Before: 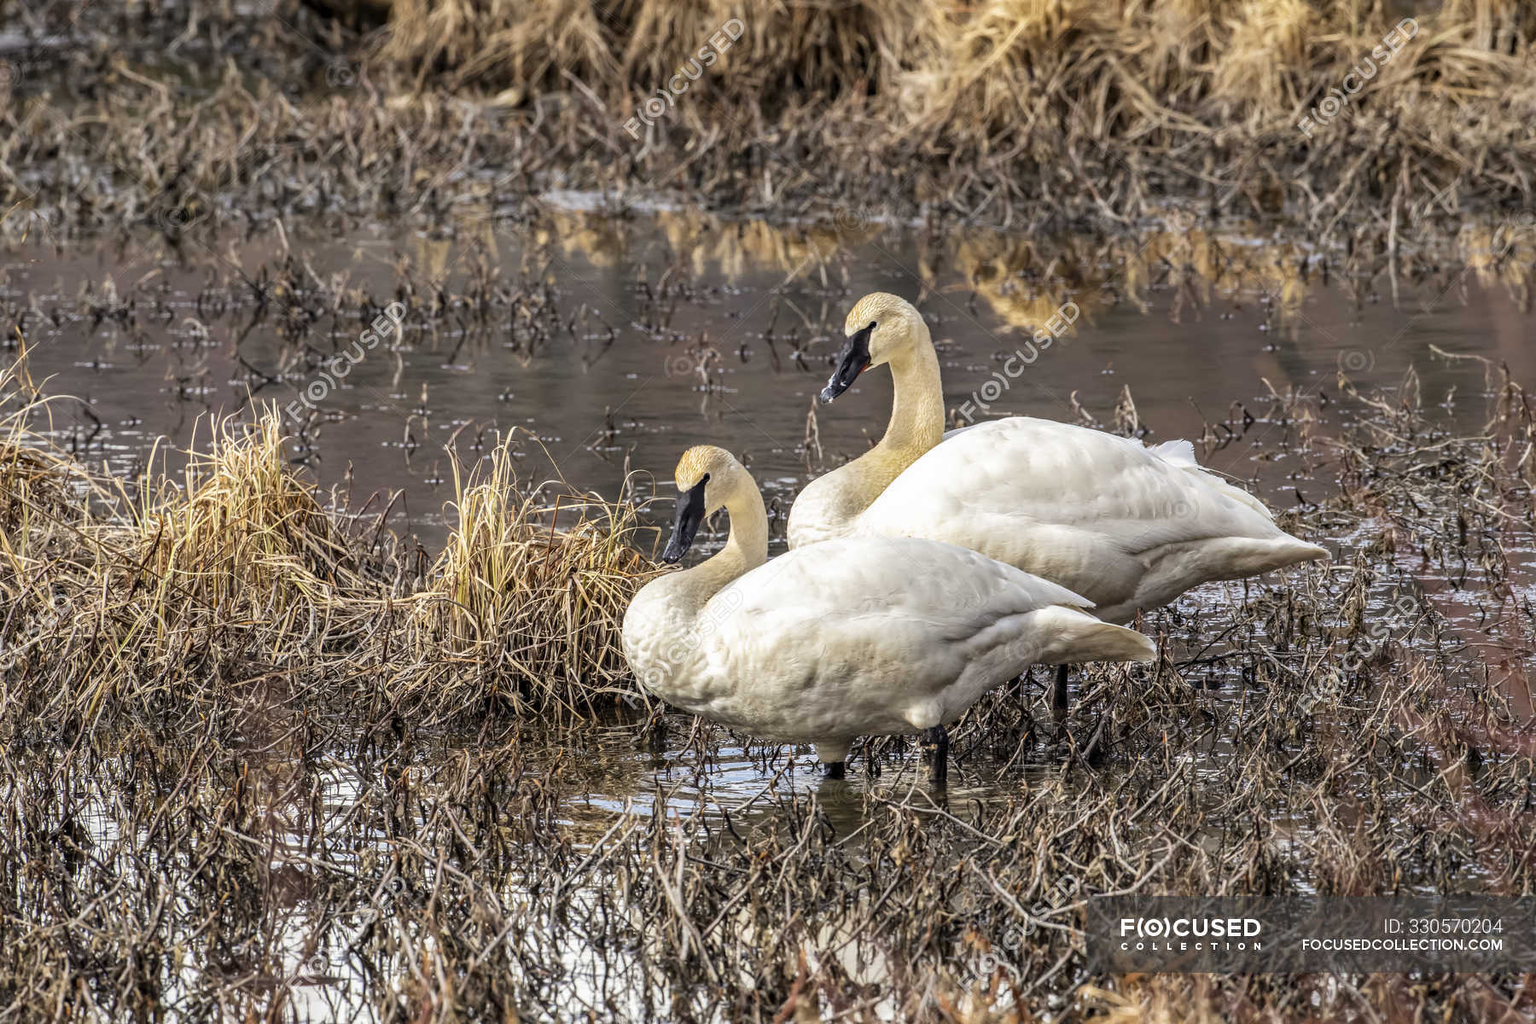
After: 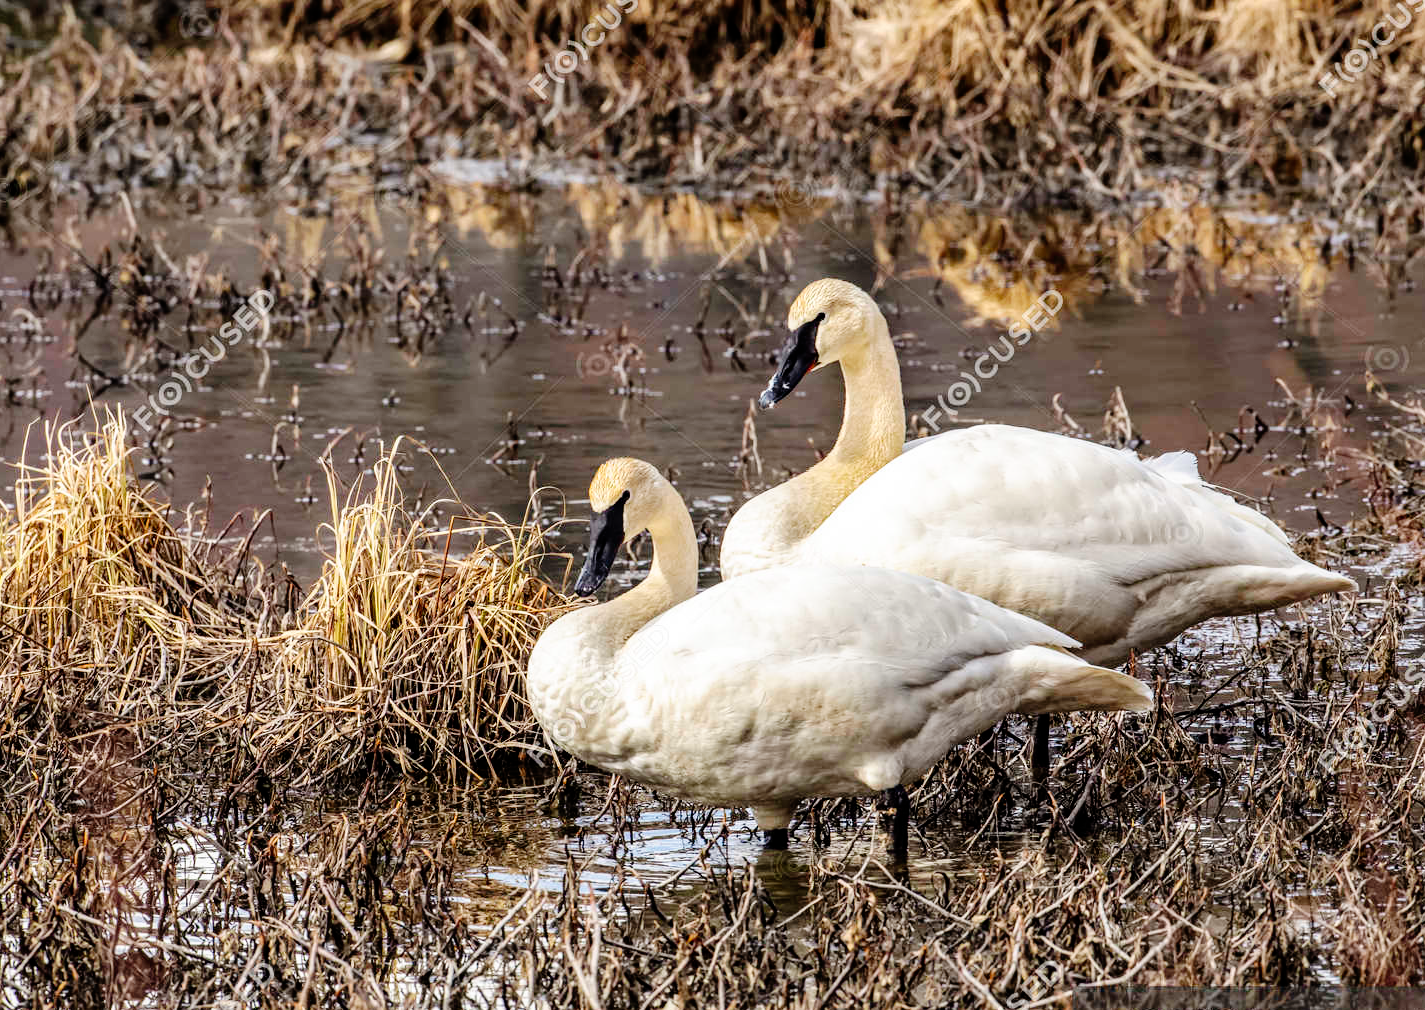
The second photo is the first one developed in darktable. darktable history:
tone curve: curves: ch0 [(0, 0) (0.003, 0) (0.011, 0.002) (0.025, 0.004) (0.044, 0.007) (0.069, 0.015) (0.1, 0.025) (0.136, 0.04) (0.177, 0.09) (0.224, 0.152) (0.277, 0.239) (0.335, 0.335) (0.399, 0.43) (0.468, 0.524) (0.543, 0.621) (0.623, 0.712) (0.709, 0.789) (0.801, 0.871) (0.898, 0.951) (1, 1)], preserve colors none
crop: left 11.242%, top 5.341%, right 9.582%, bottom 10.43%
